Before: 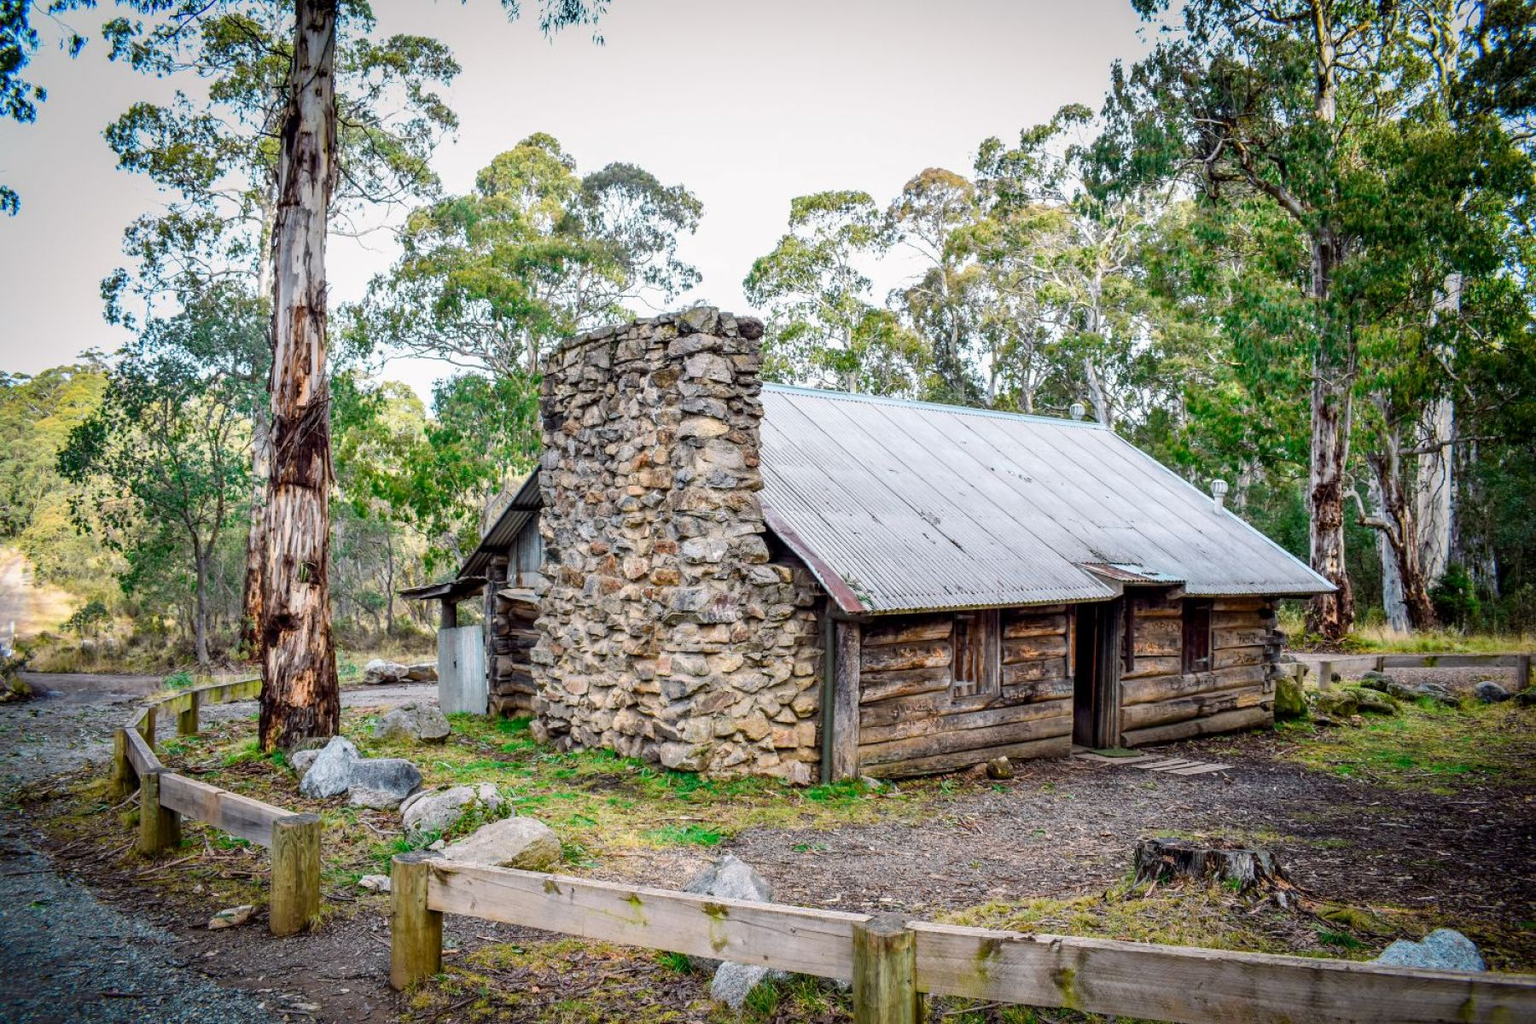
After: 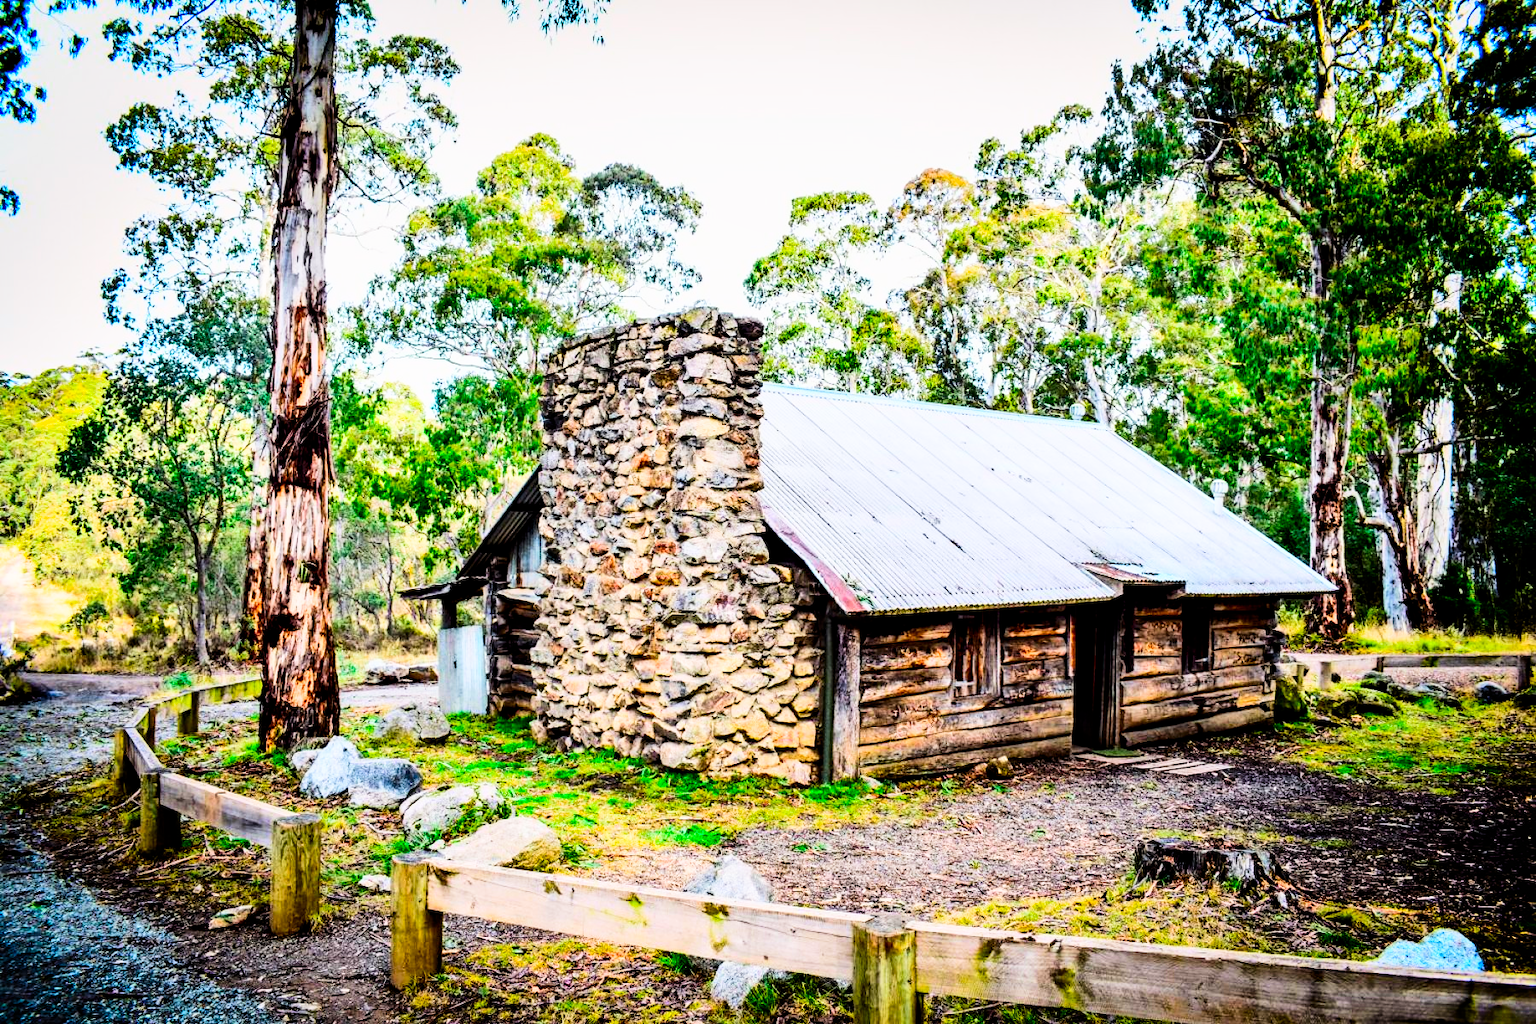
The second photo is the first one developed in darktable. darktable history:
shadows and highlights: shadows 59.33, soften with gaussian
tone equalizer: -8 EV -0.783 EV, -7 EV -0.729 EV, -6 EV -0.57 EV, -5 EV -0.372 EV, -3 EV 0.382 EV, -2 EV 0.6 EV, -1 EV 0.679 EV, +0 EV 0.737 EV
contrast brightness saturation: contrast 0.257, brightness 0.018, saturation 0.88
filmic rgb: black relative exposure -5.11 EV, white relative exposure 3.54 EV, threshold 5.94 EV, hardness 3.17, contrast 1.298, highlights saturation mix -48.74%, enable highlight reconstruction true
